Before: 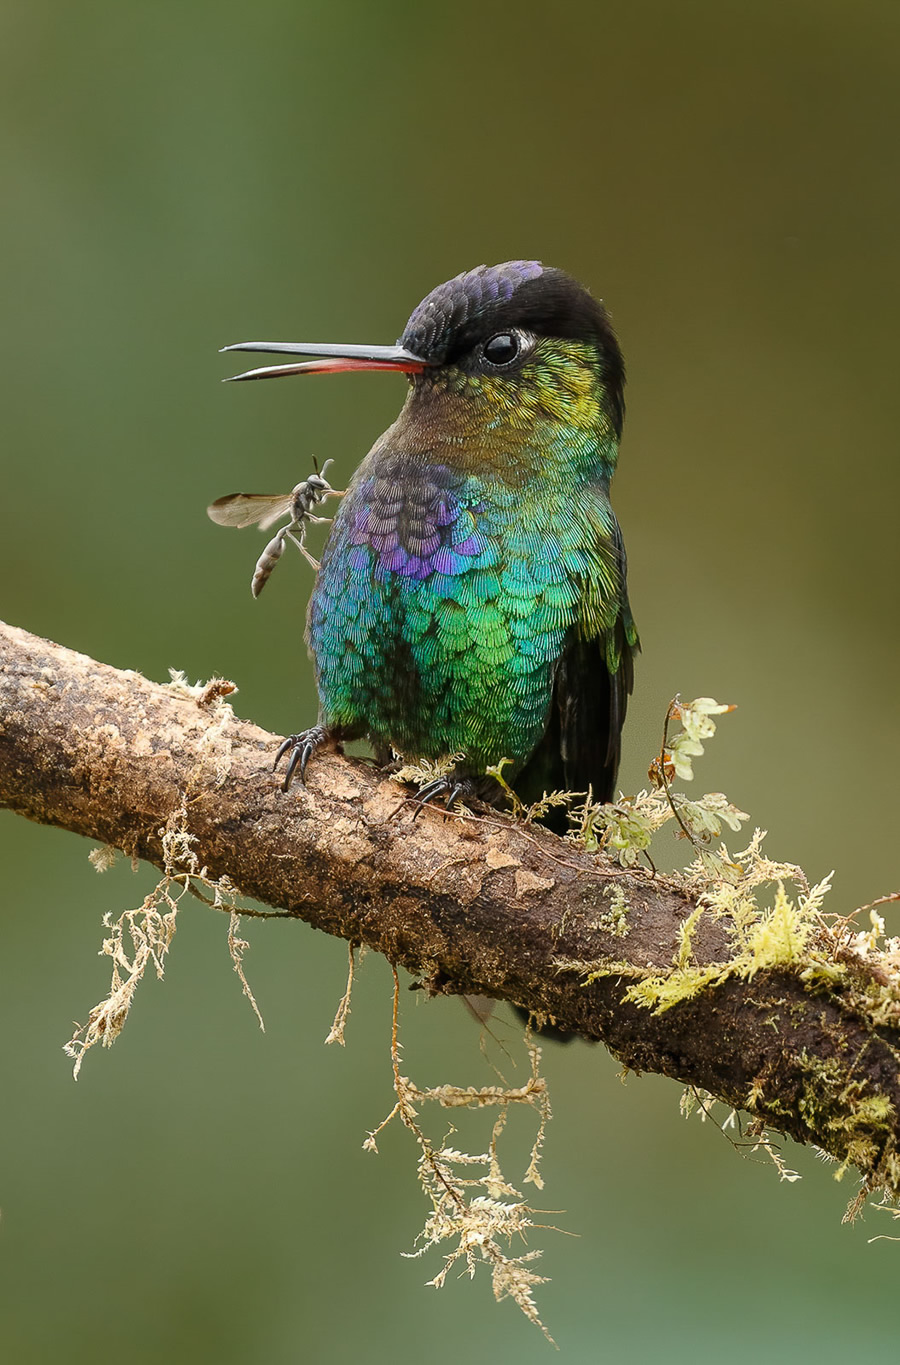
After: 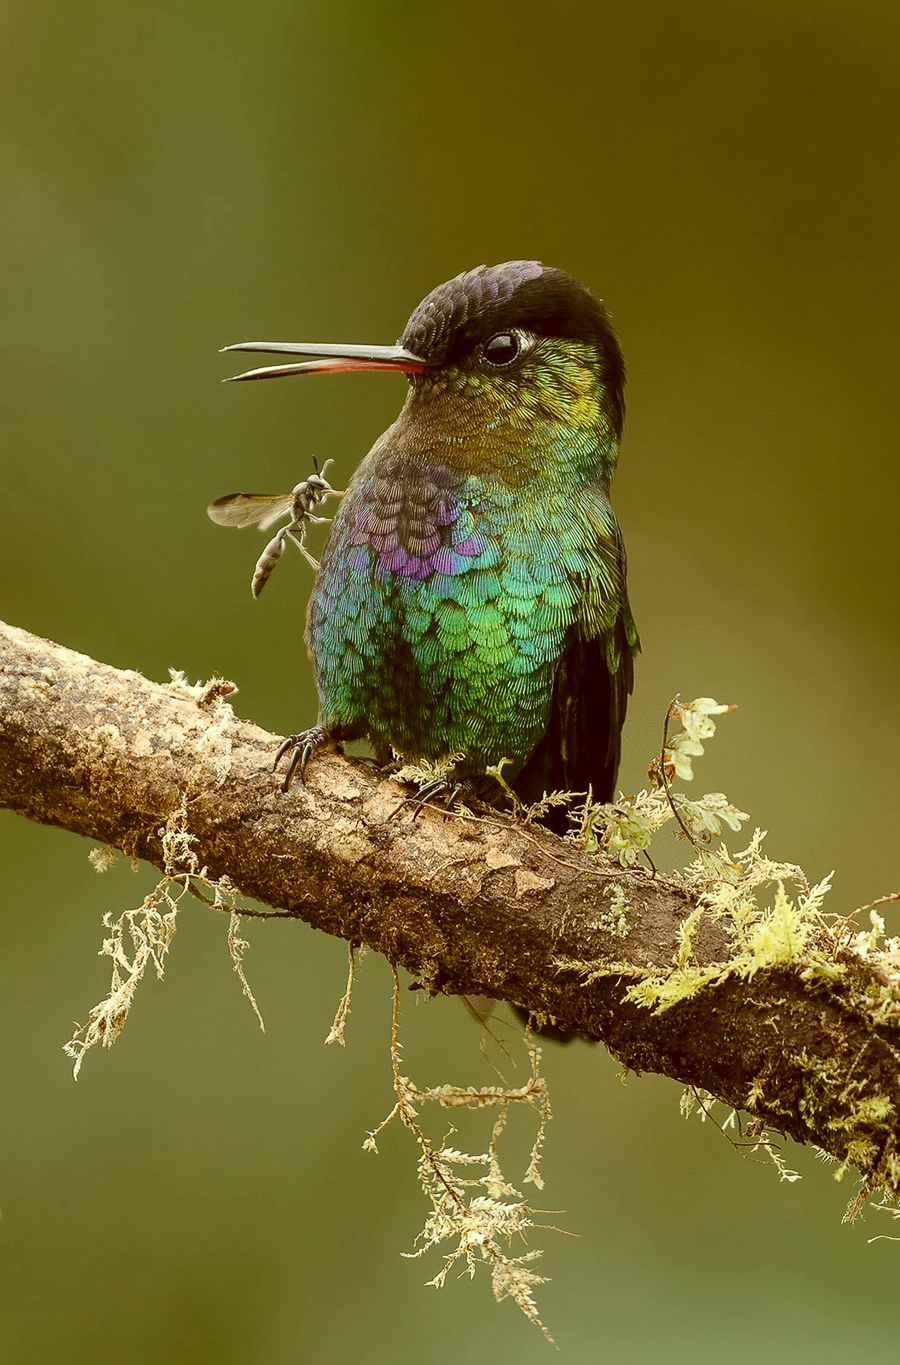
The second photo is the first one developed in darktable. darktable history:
color correction: highlights a* -5.36, highlights b* 9.8, shadows a* 9.37, shadows b* 24.98
contrast brightness saturation: contrast 0.106, saturation -0.164
